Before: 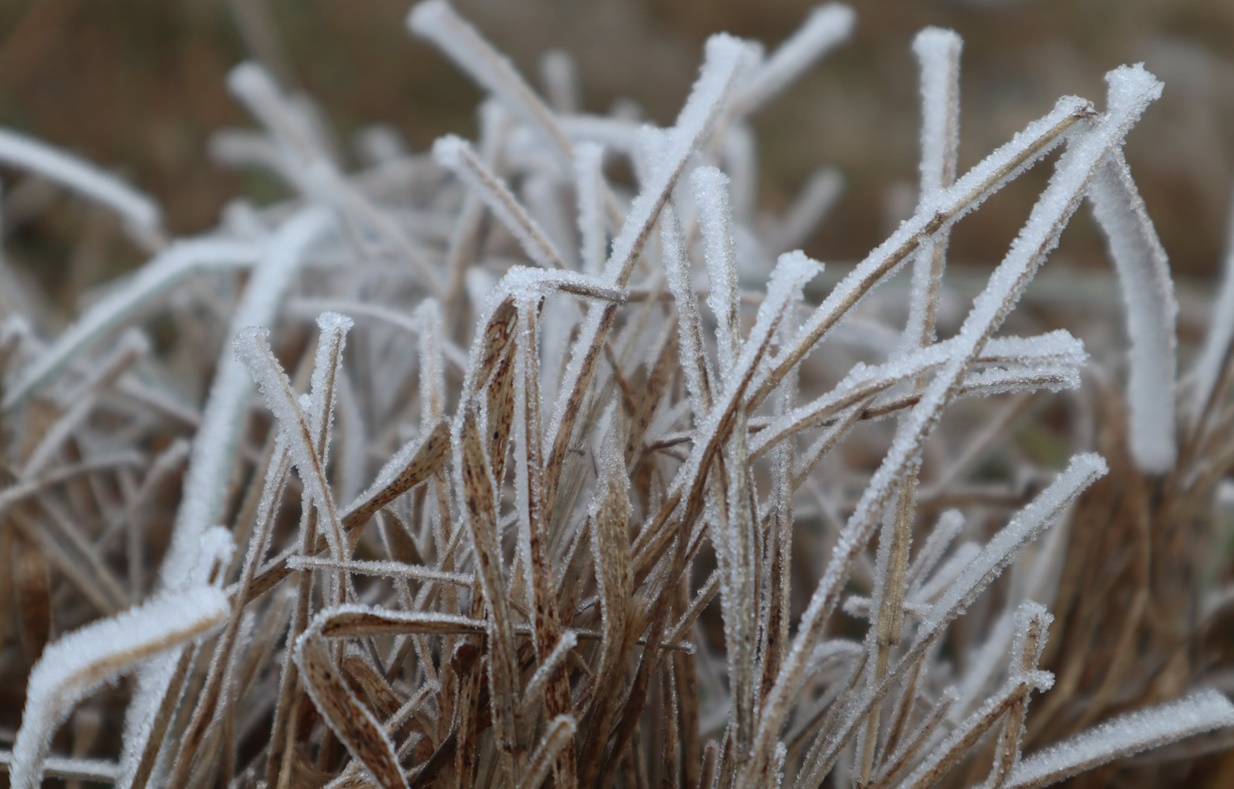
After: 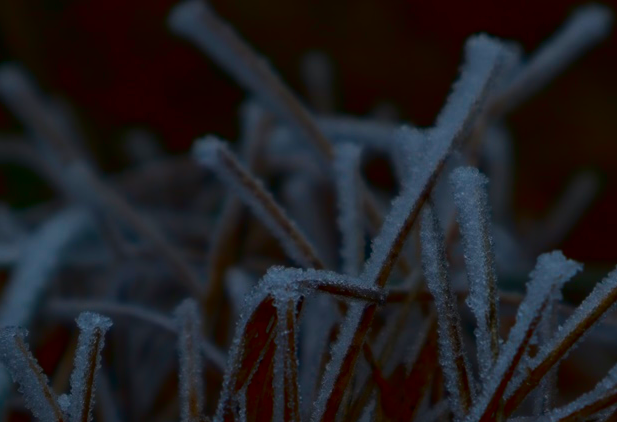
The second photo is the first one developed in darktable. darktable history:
exposure: exposure -0.582 EV, compensate highlight preservation false
crop: left 19.556%, right 30.401%, bottom 46.458%
contrast brightness saturation: brightness -1, saturation 1
tone equalizer: on, module defaults
